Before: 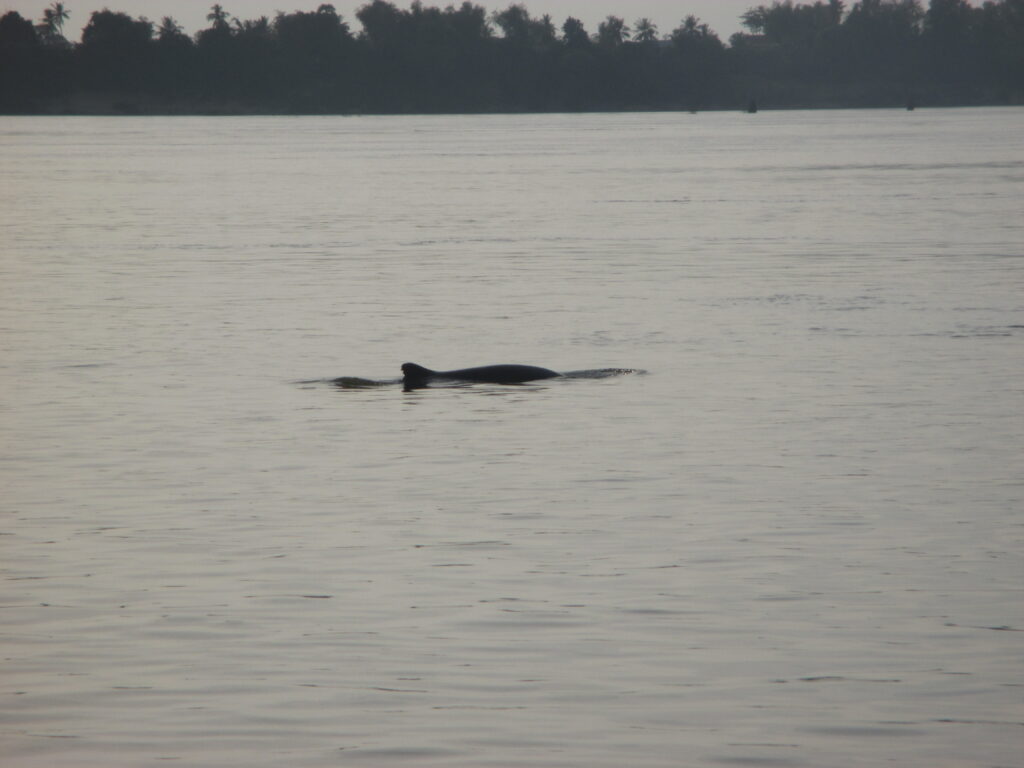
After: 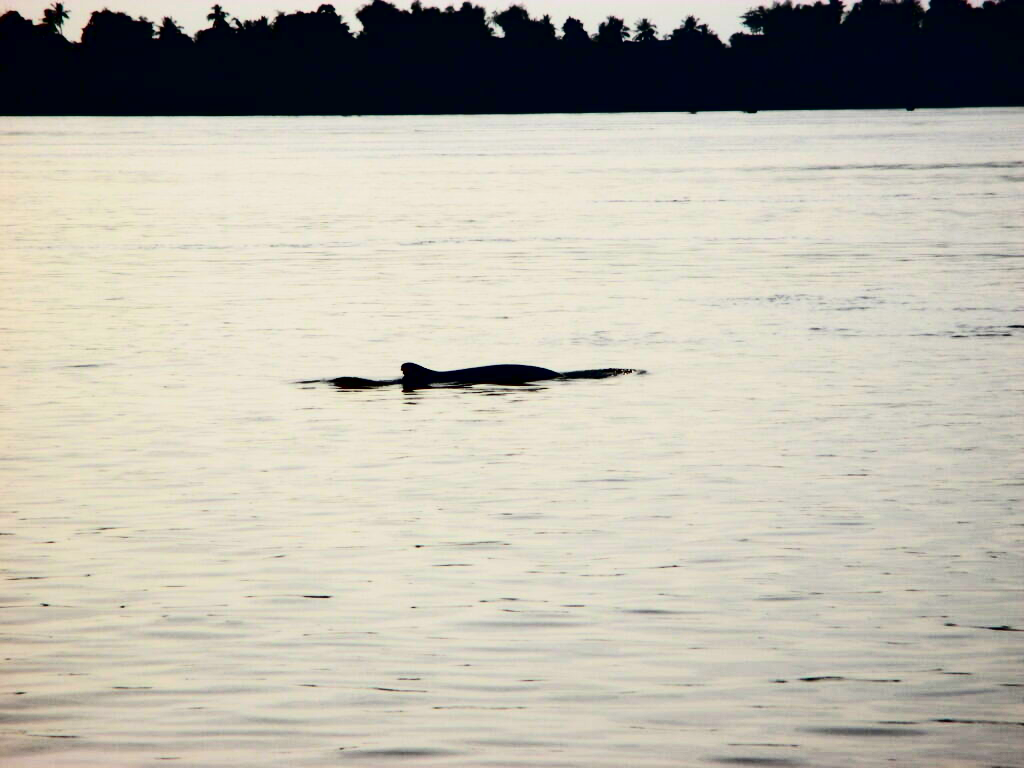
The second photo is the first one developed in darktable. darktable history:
contrast brightness saturation: contrast 0.77, brightness -1, saturation 1
exposure: black level correction 0, exposure 0.5 EV, compensate exposure bias true, compensate highlight preservation false
